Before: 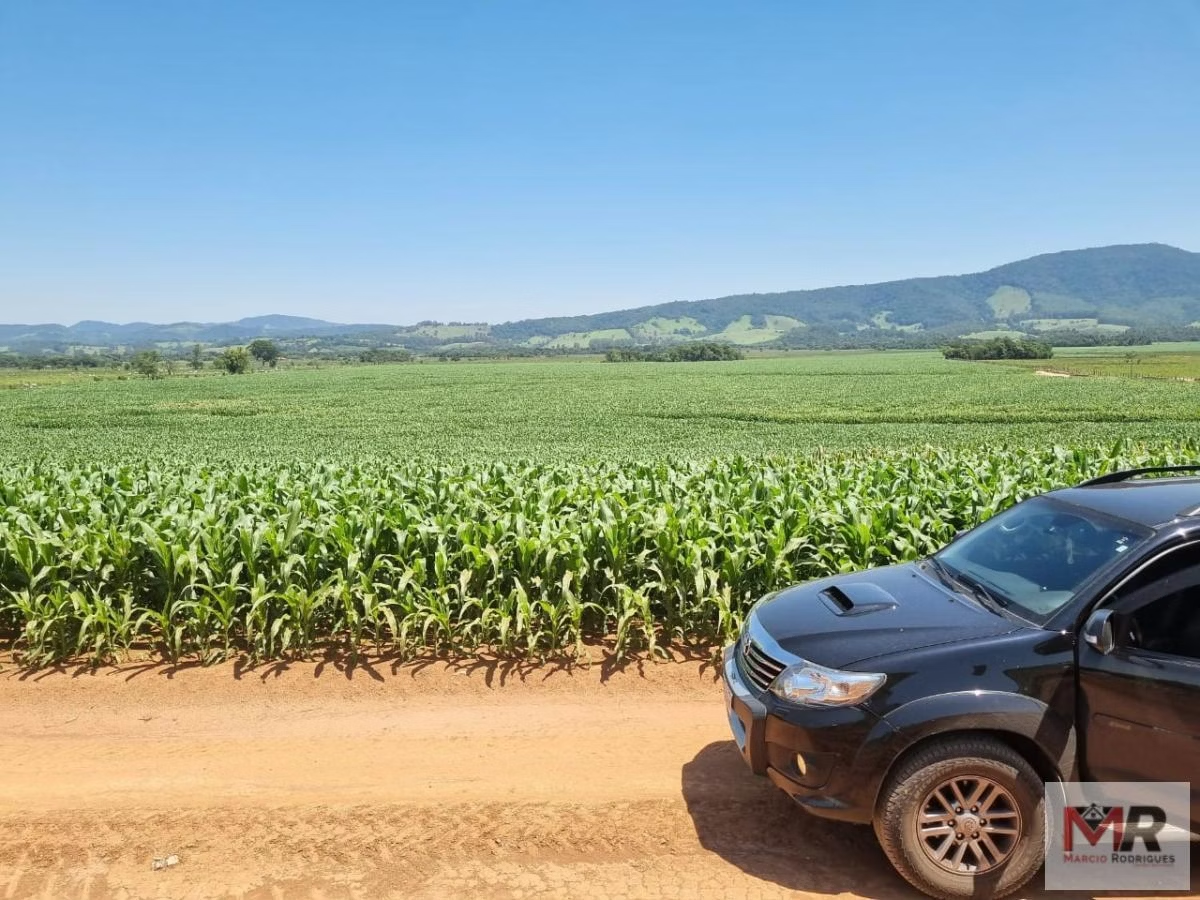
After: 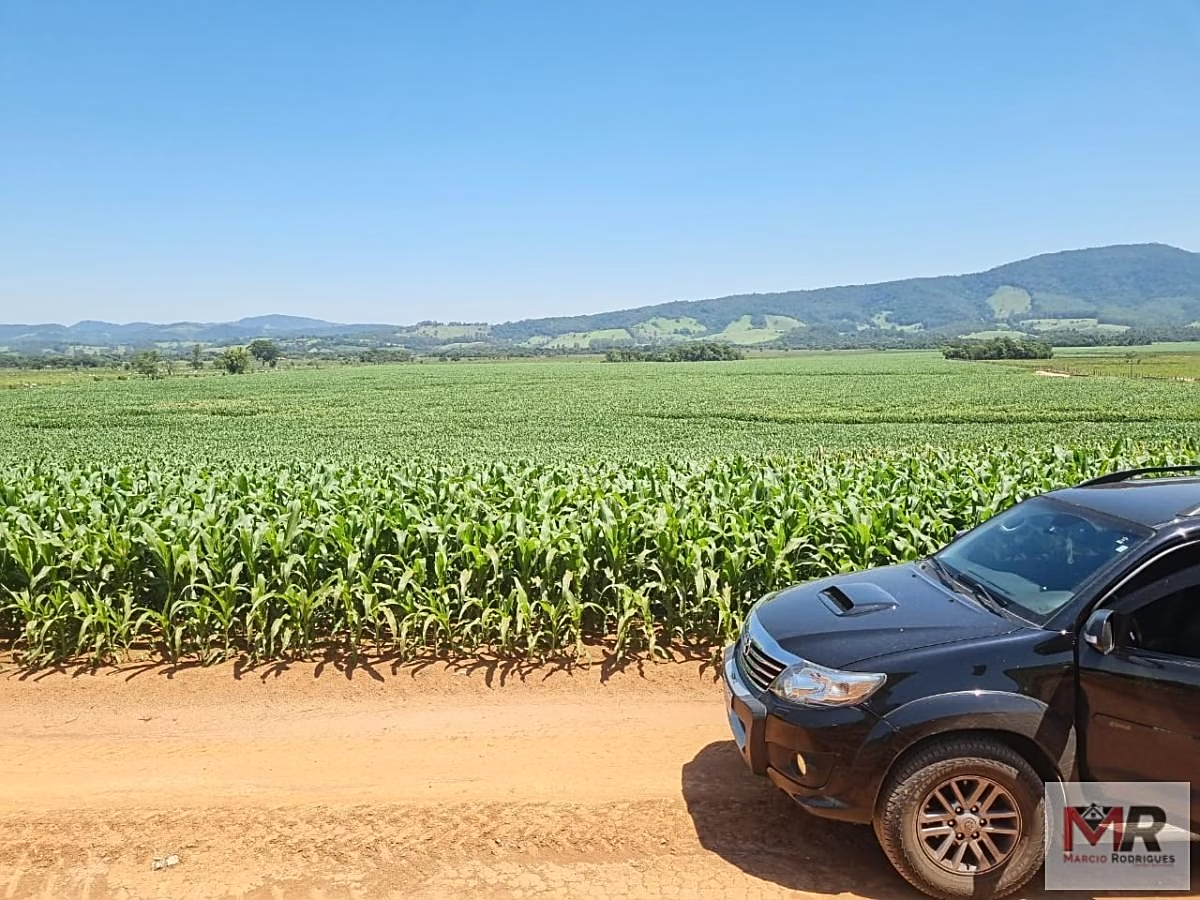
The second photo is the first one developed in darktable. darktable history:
contrast brightness saturation: contrast 0.14
sharpen: on, module defaults
contrast equalizer: y [[0.439, 0.44, 0.442, 0.457, 0.493, 0.498], [0.5 ×6], [0.5 ×6], [0 ×6], [0 ×6]], mix 0.76
